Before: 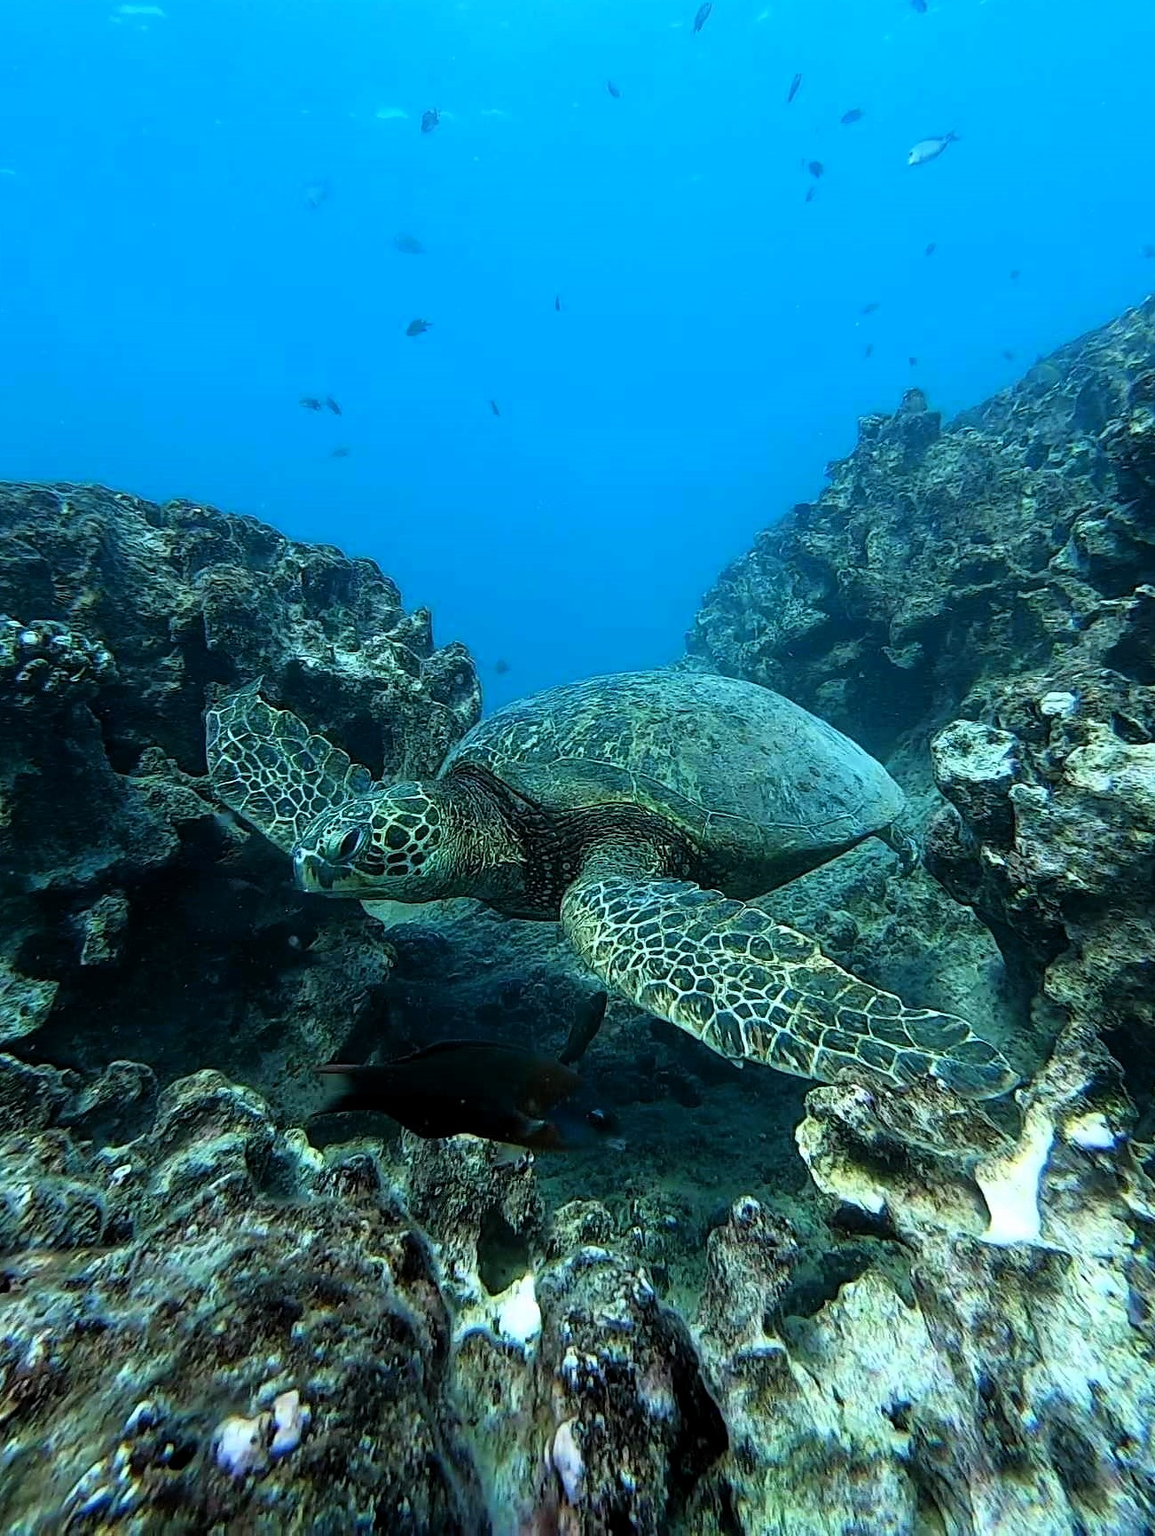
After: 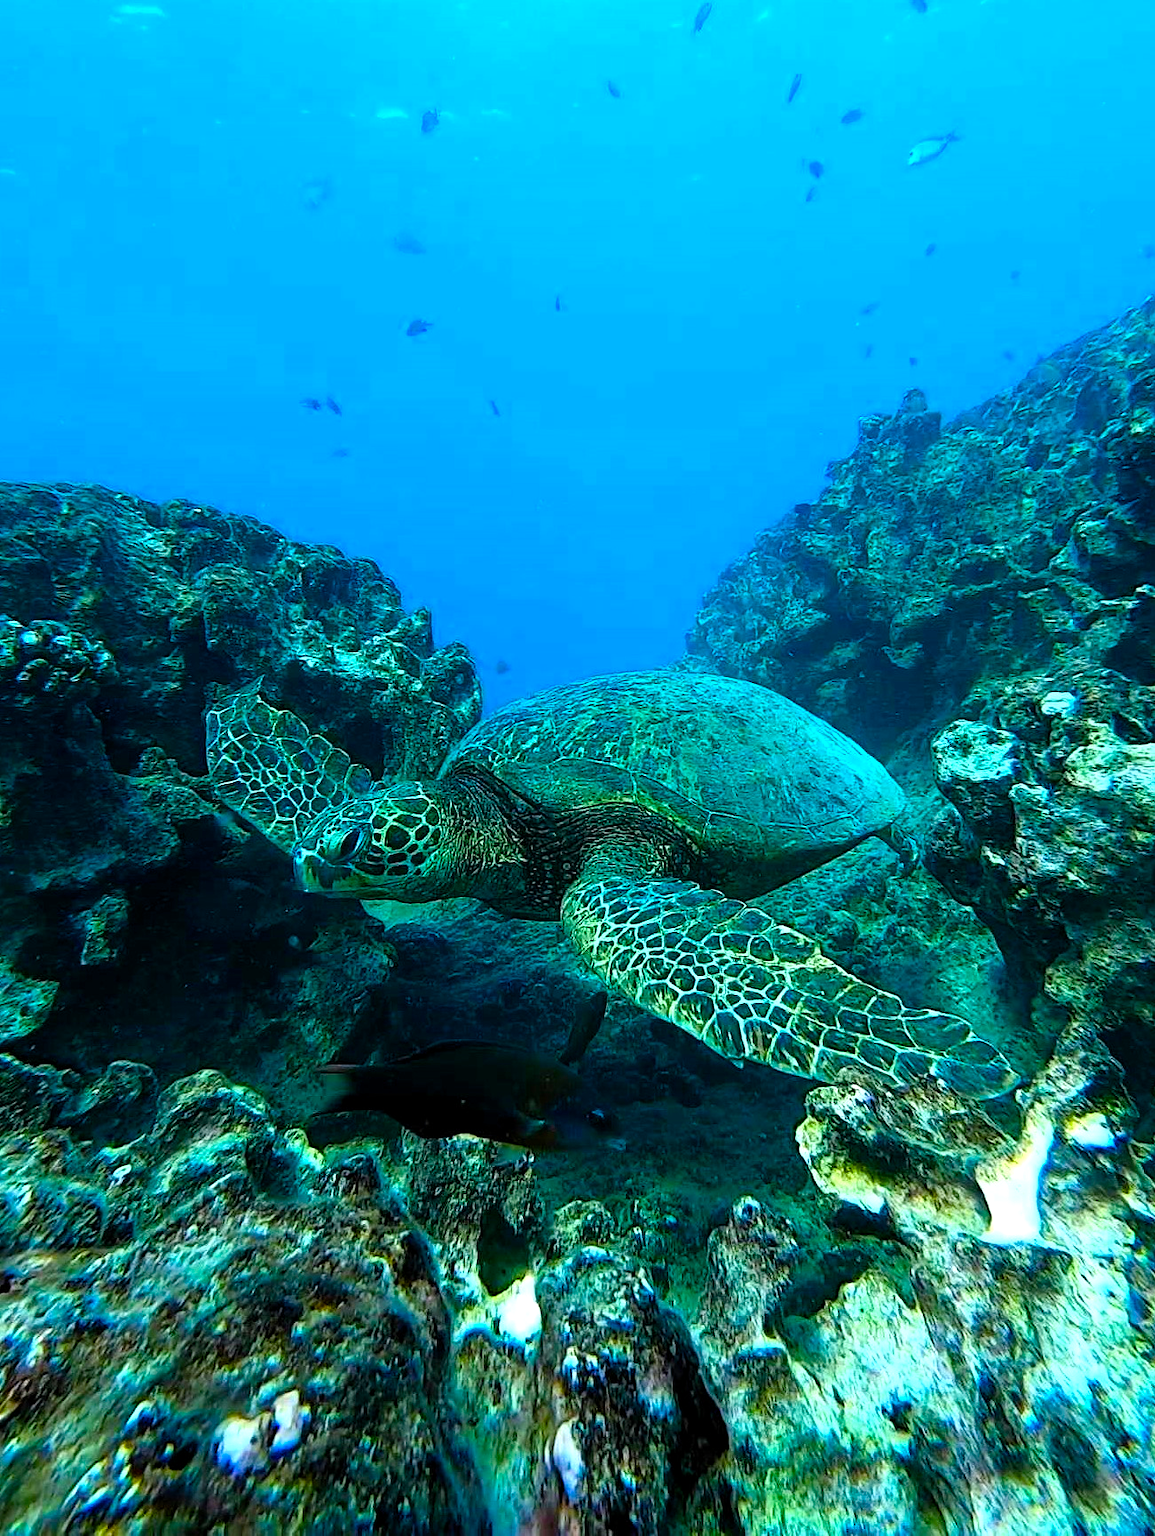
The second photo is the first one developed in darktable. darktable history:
color balance rgb: shadows lift › chroma 0.724%, shadows lift › hue 110.9°, linear chroma grading › global chroma 25.236%, perceptual saturation grading › global saturation 35.822%, perceptual saturation grading › shadows 35.025%, perceptual brilliance grading › highlights 9.904%, perceptual brilliance grading › mid-tones 4.895%
